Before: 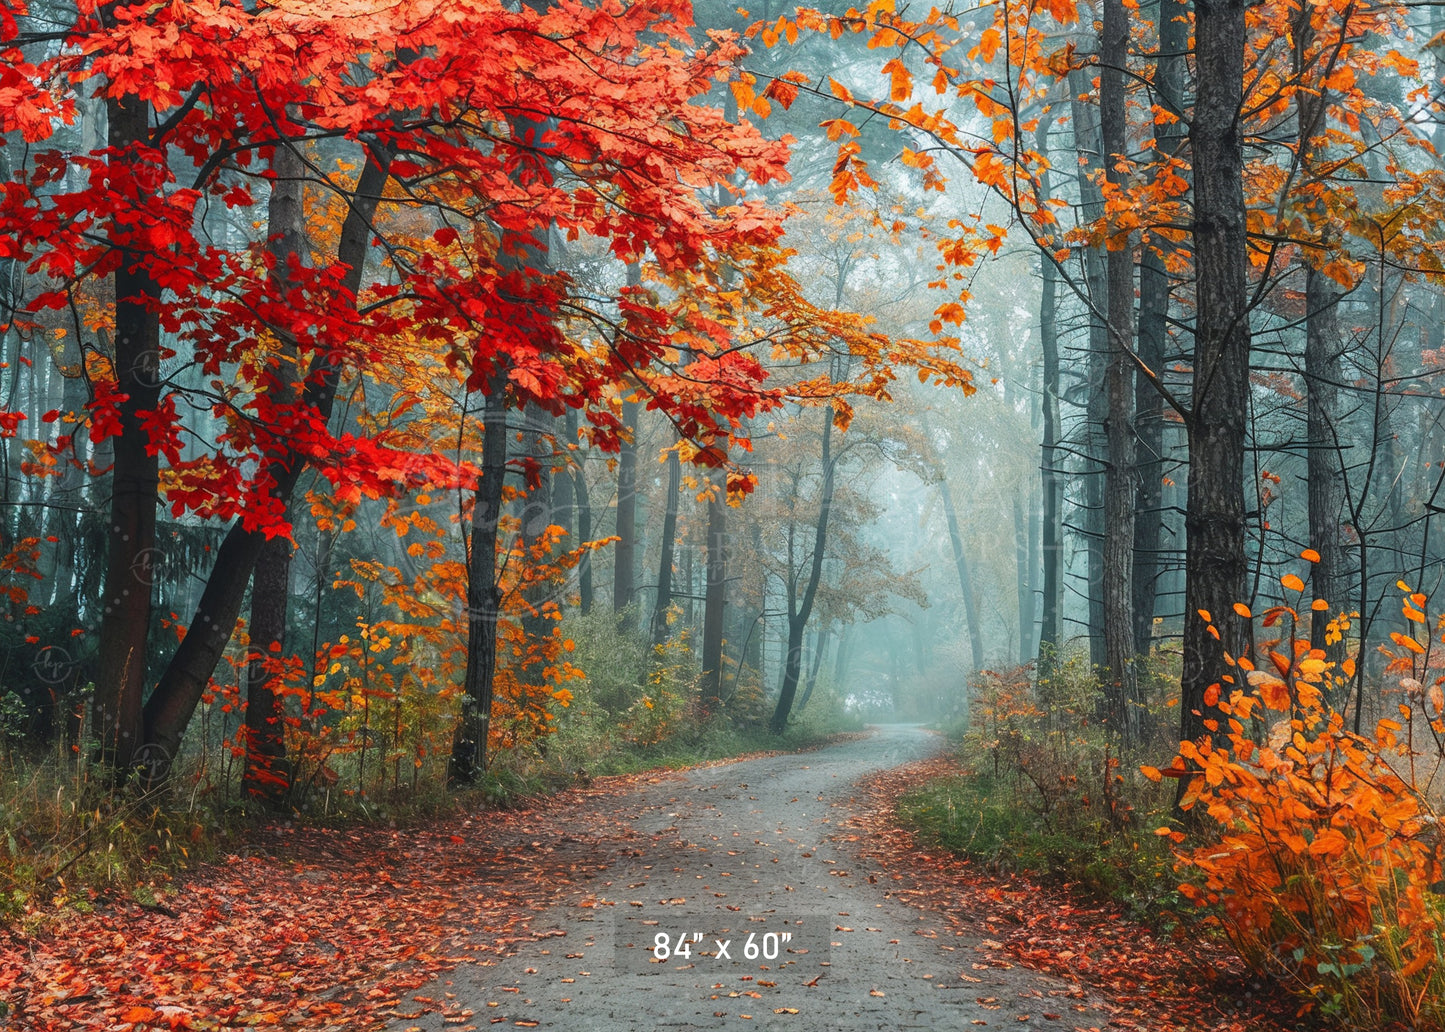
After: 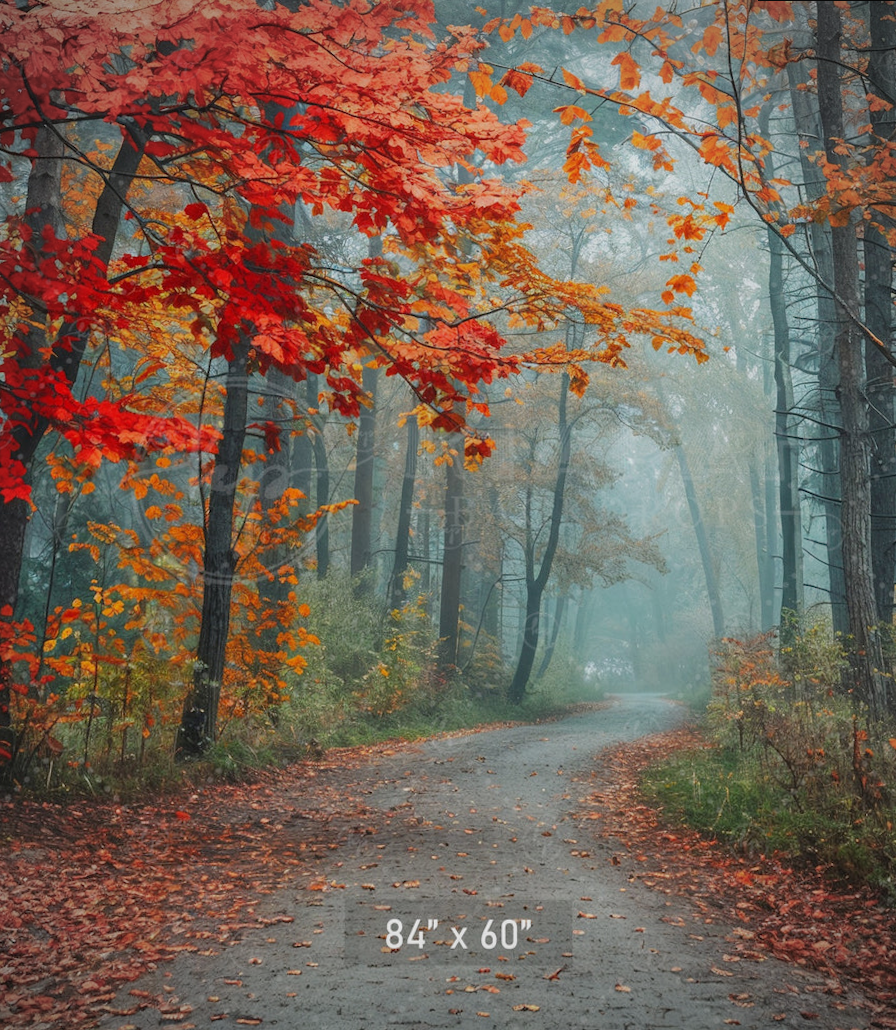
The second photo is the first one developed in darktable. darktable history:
bloom: size 40%
tone equalizer: -8 EV 0.25 EV, -7 EV 0.417 EV, -6 EV 0.417 EV, -5 EV 0.25 EV, -3 EV -0.25 EV, -2 EV -0.417 EV, -1 EV -0.417 EV, +0 EV -0.25 EV, edges refinement/feathering 500, mask exposure compensation -1.57 EV, preserve details guided filter
rotate and perspective: rotation 0.215°, lens shift (vertical) -0.139, crop left 0.069, crop right 0.939, crop top 0.002, crop bottom 0.996
crop and rotate: left 15.446%, right 17.836%
vignetting: fall-off start 79.88%
